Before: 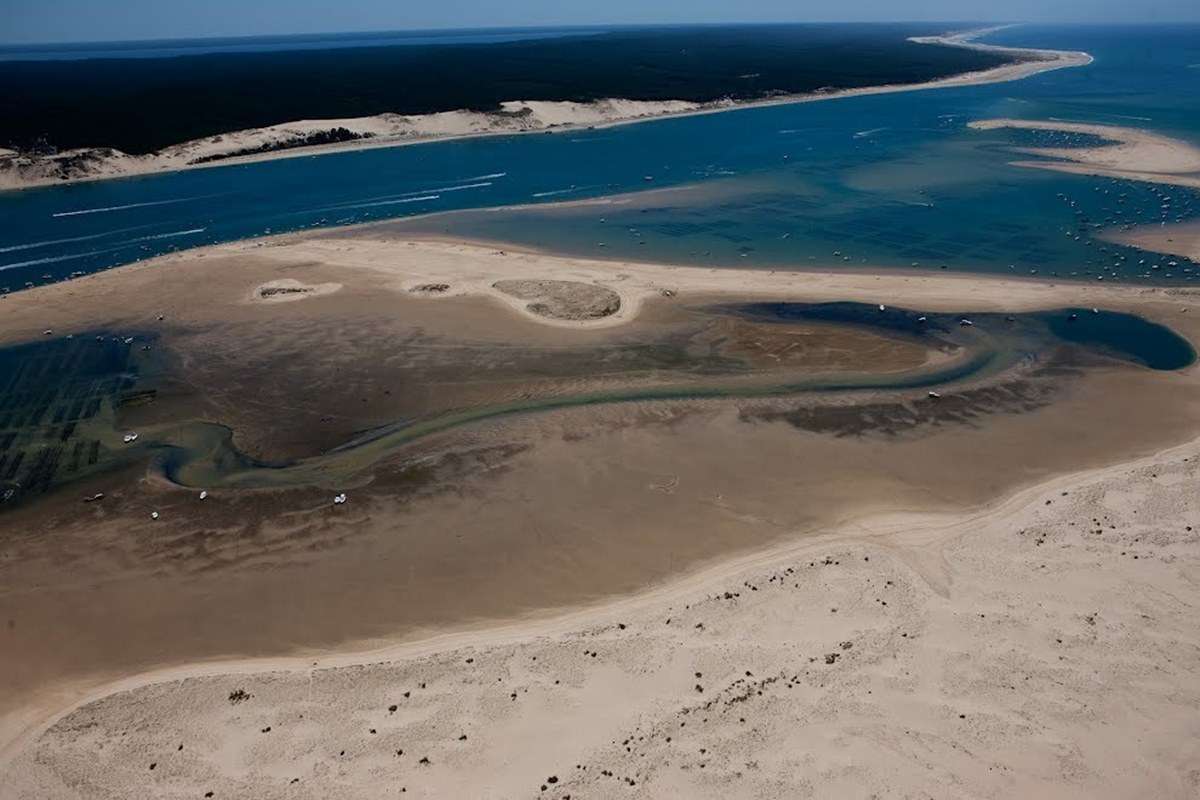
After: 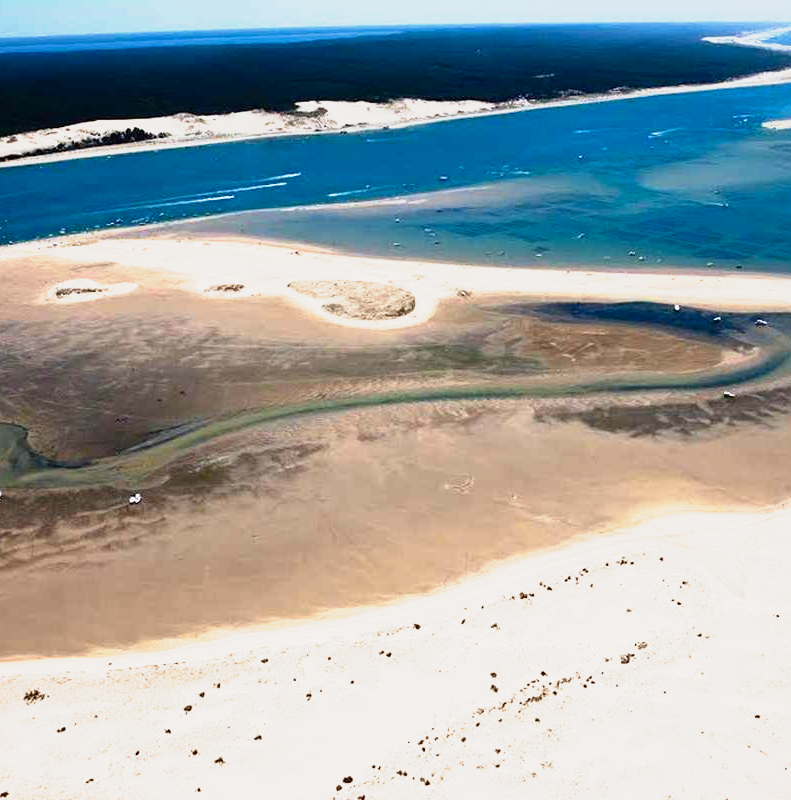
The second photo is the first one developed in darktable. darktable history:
tone curve: curves: ch0 [(0, 0) (0.003, 0.005) (0.011, 0.018) (0.025, 0.041) (0.044, 0.072) (0.069, 0.113) (0.1, 0.163) (0.136, 0.221) (0.177, 0.289) (0.224, 0.366) (0.277, 0.452) (0.335, 0.546) (0.399, 0.65) (0.468, 0.763) (0.543, 0.885) (0.623, 0.93) (0.709, 0.946) (0.801, 0.963) (0.898, 0.981) (1, 1)], preserve colors none
crop: left 17.128%, right 16.941%
